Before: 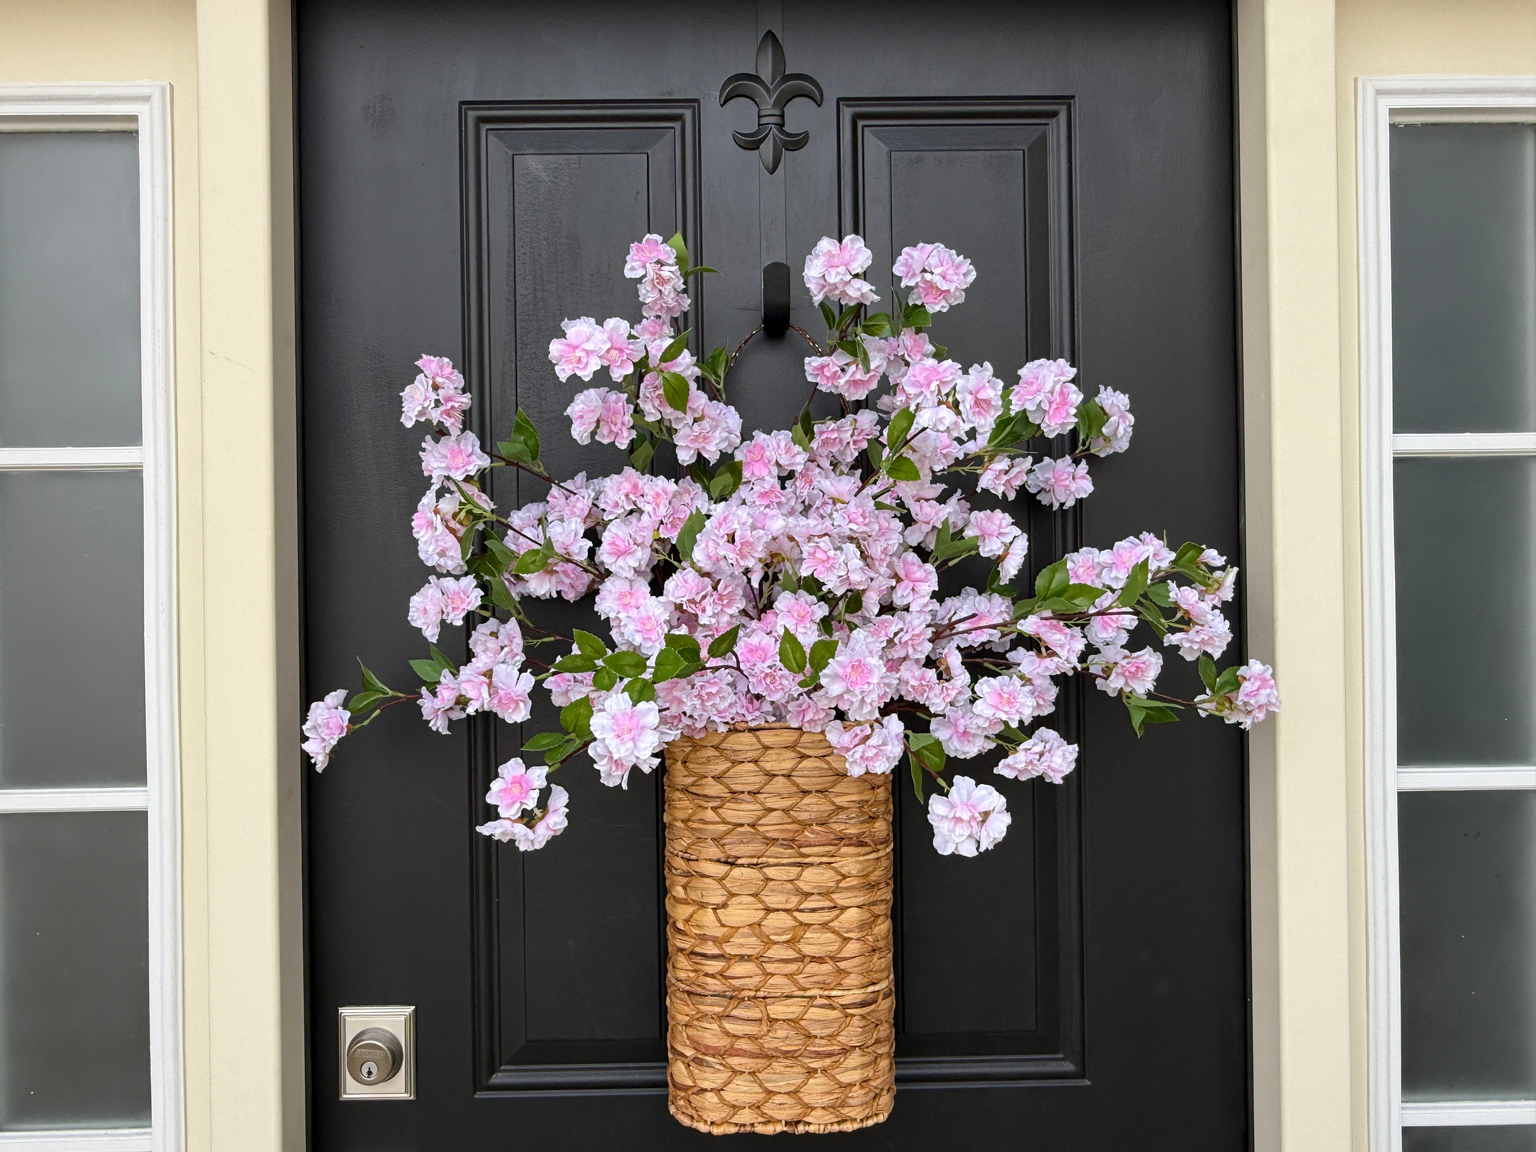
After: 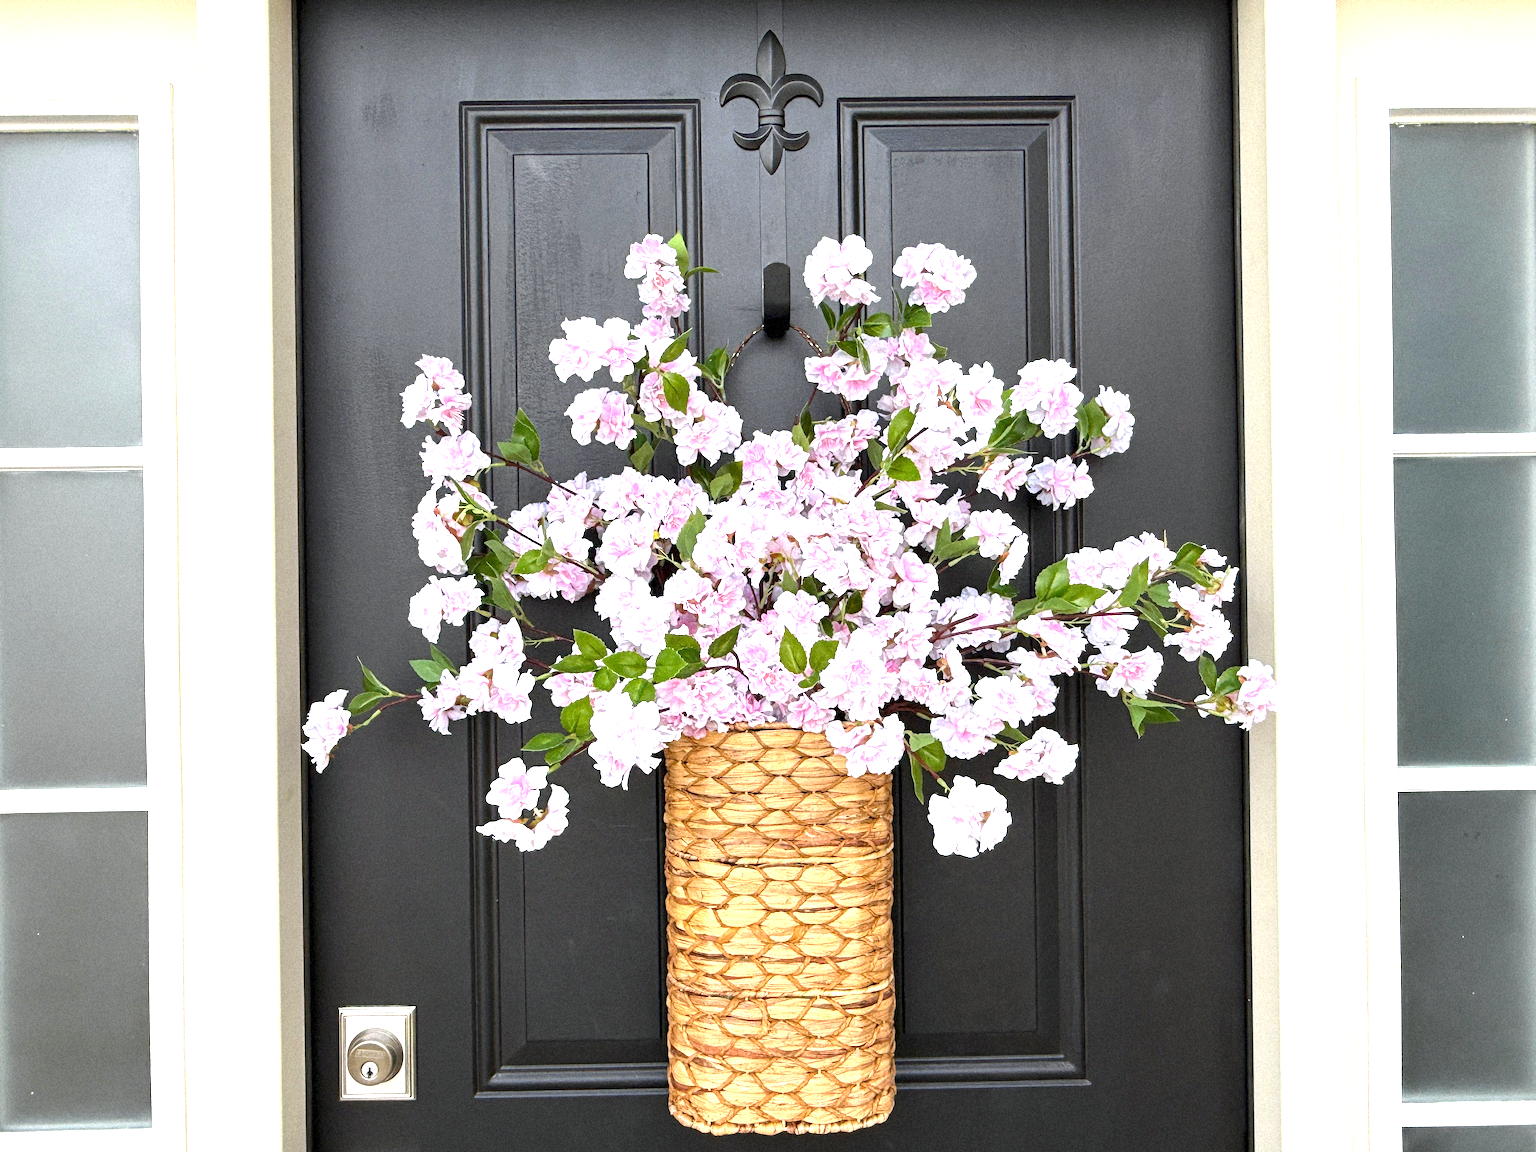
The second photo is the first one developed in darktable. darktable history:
tone equalizer: on, module defaults
exposure: exposure 1.25 EV, compensate exposure bias true, compensate highlight preservation false
grain: mid-tones bias 0%
white balance: red 0.986, blue 1.01
